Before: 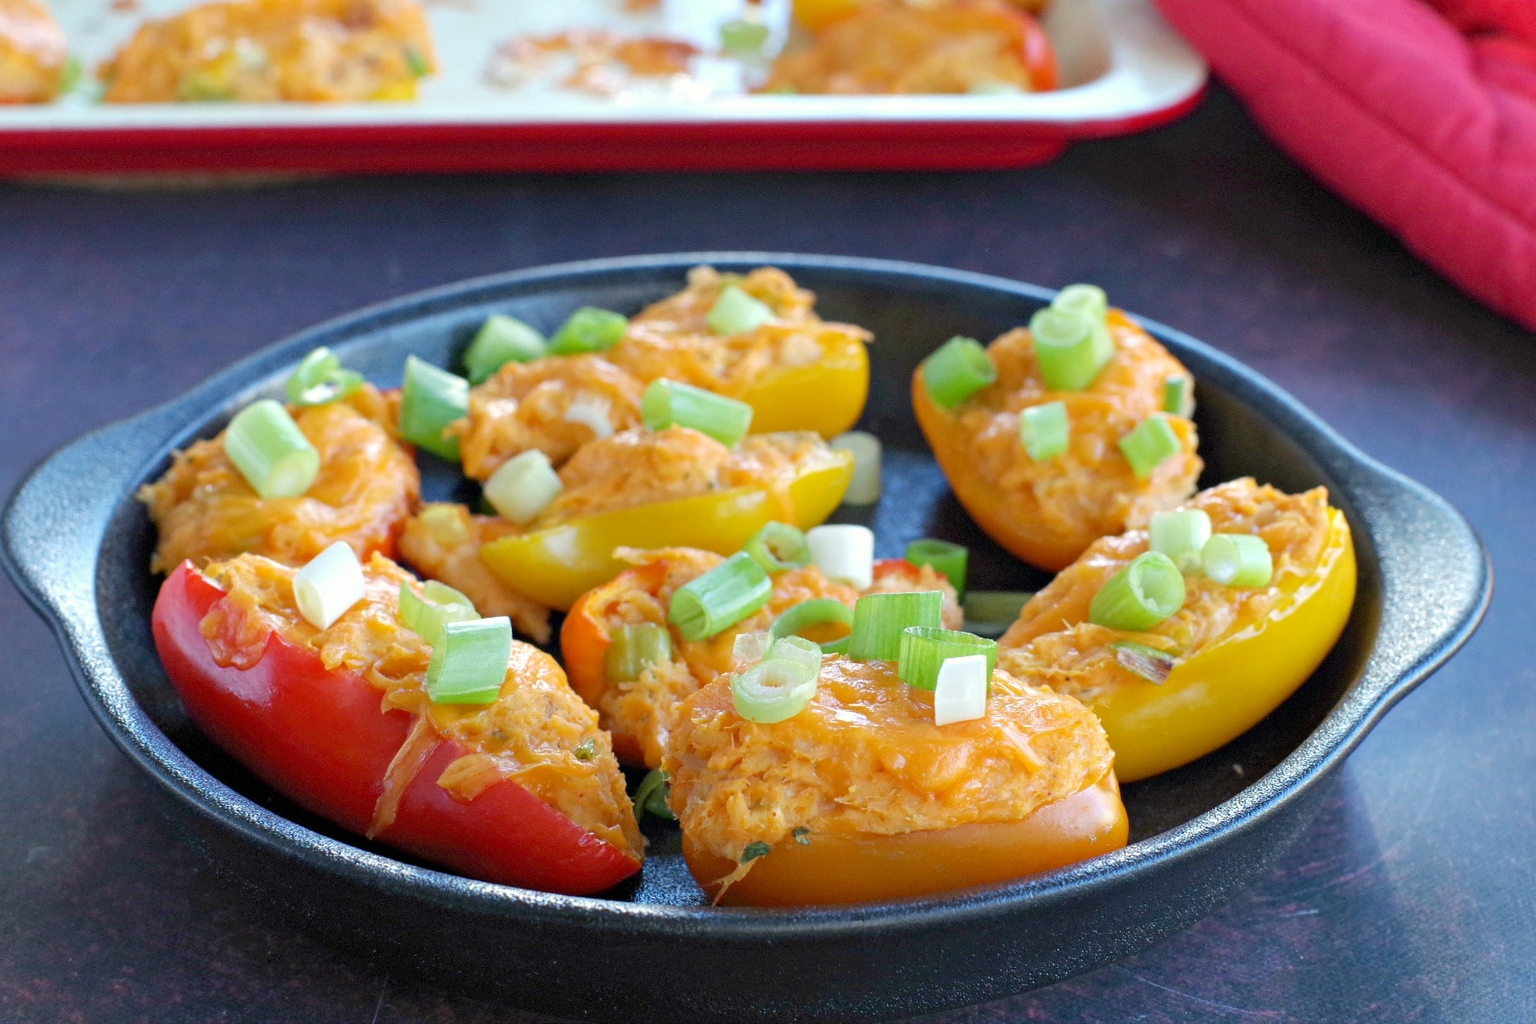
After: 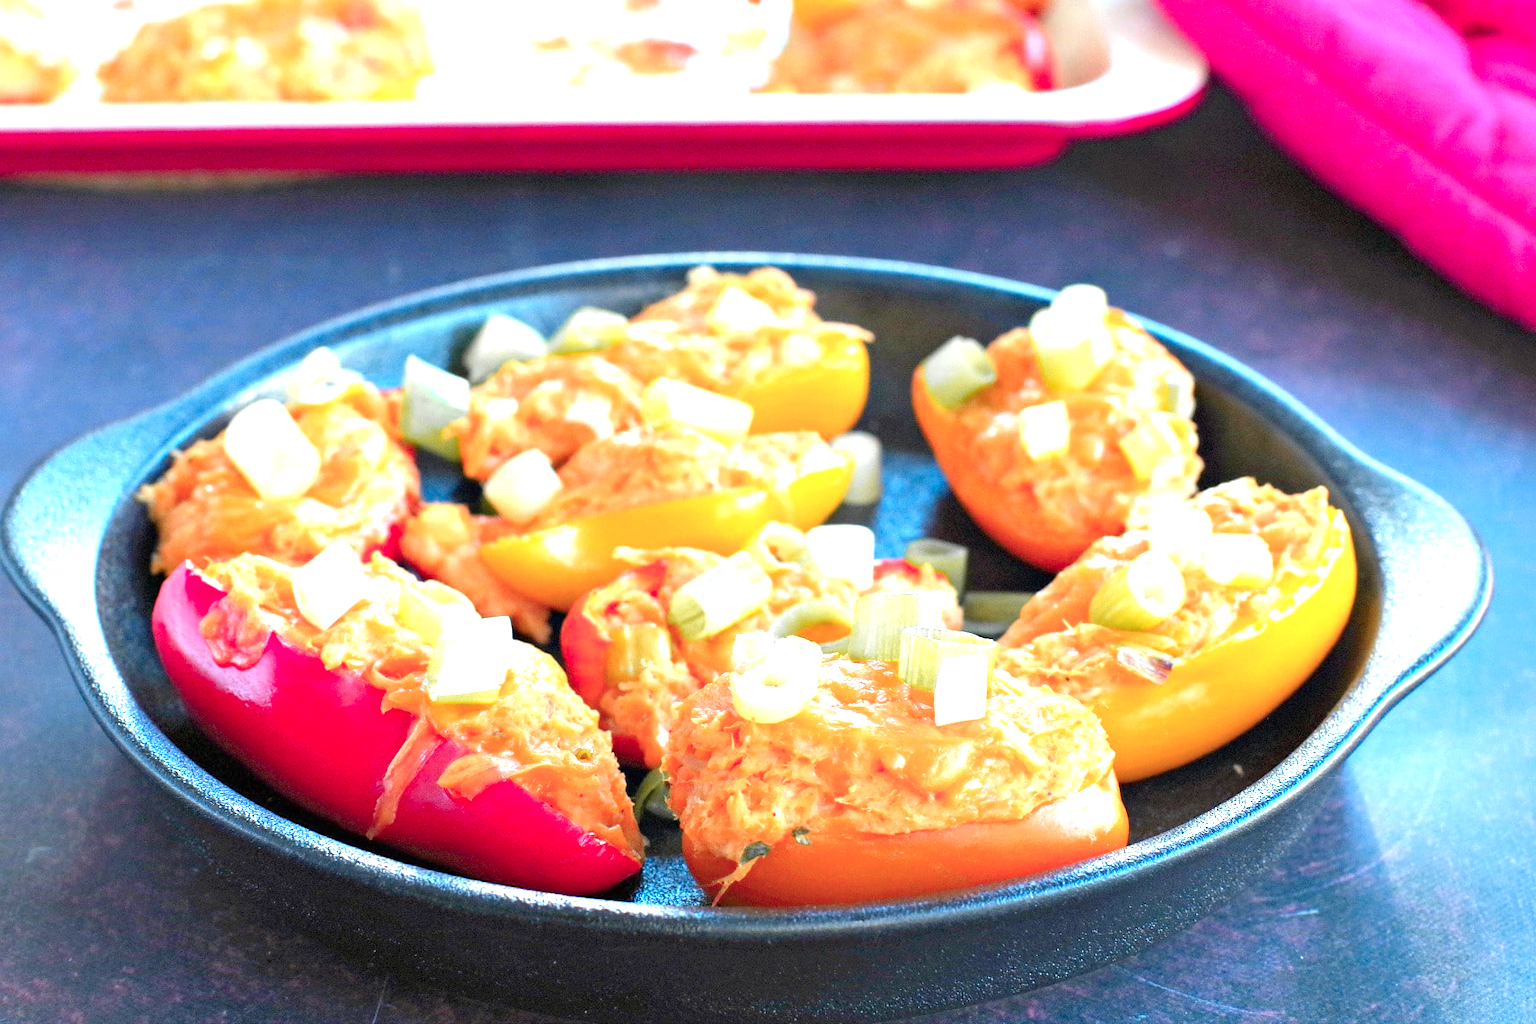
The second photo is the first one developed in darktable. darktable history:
color zones: curves: ch1 [(0.29, 0.492) (0.373, 0.185) (0.509, 0.481)]; ch2 [(0.25, 0.462) (0.749, 0.457)], mix 40.67%
exposure: black level correction 0, exposure 1.2 EV, compensate exposure bias true, compensate highlight preservation false
